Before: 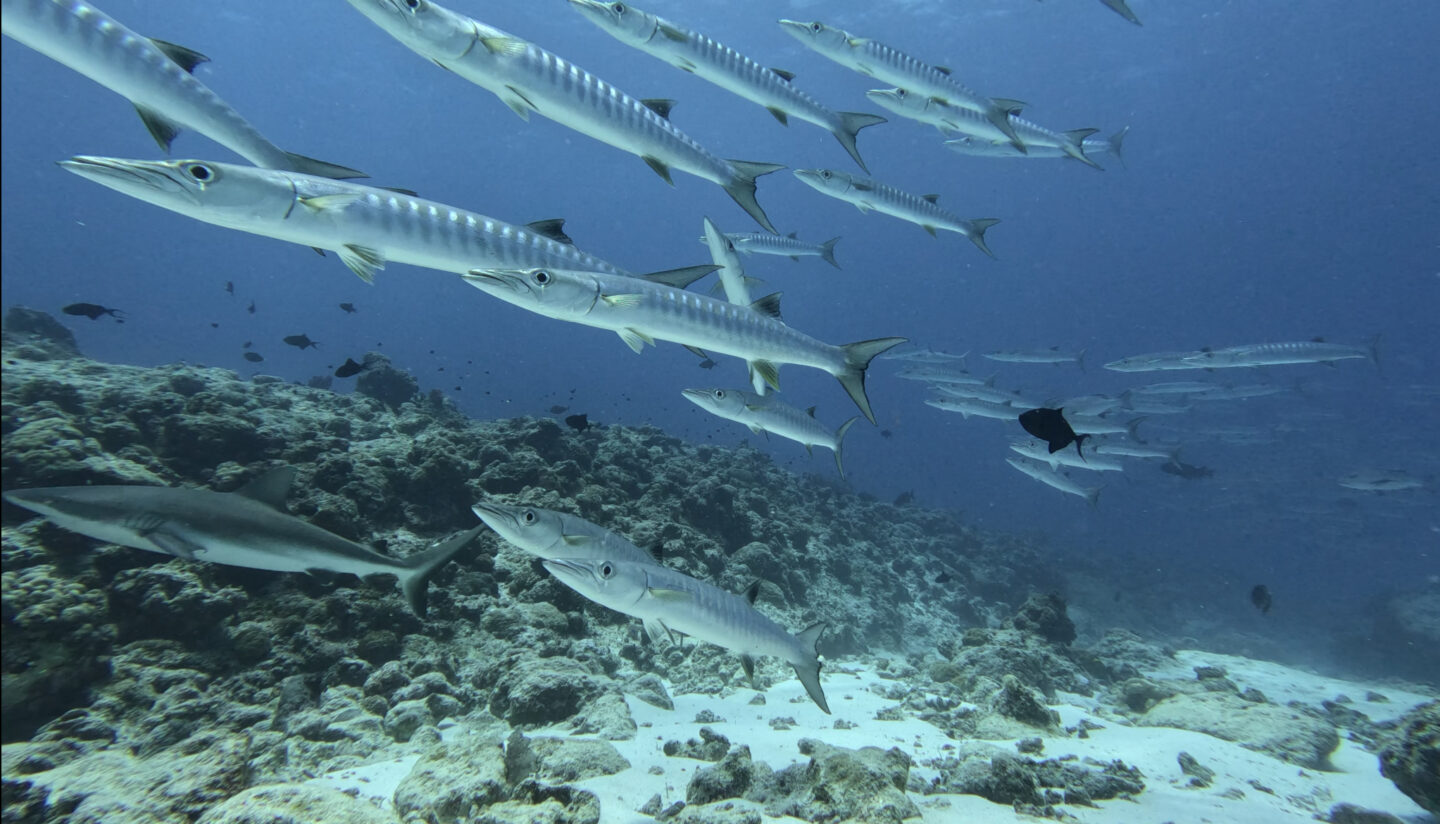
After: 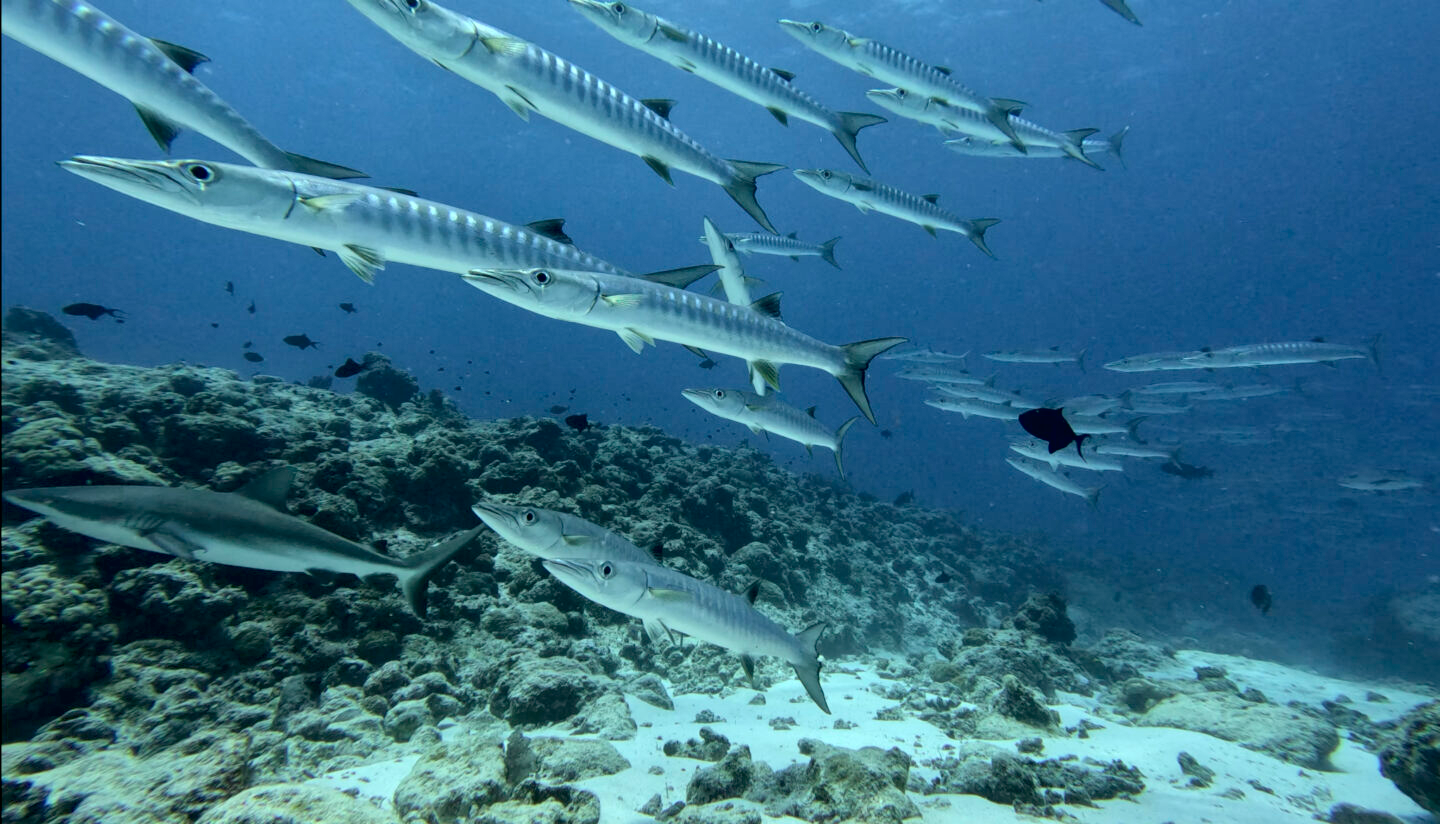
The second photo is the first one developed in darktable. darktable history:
local contrast: mode bilateral grid, contrast 20, coarseness 51, detail 132%, midtone range 0.2
exposure: black level correction 0.012, compensate highlight preservation false
